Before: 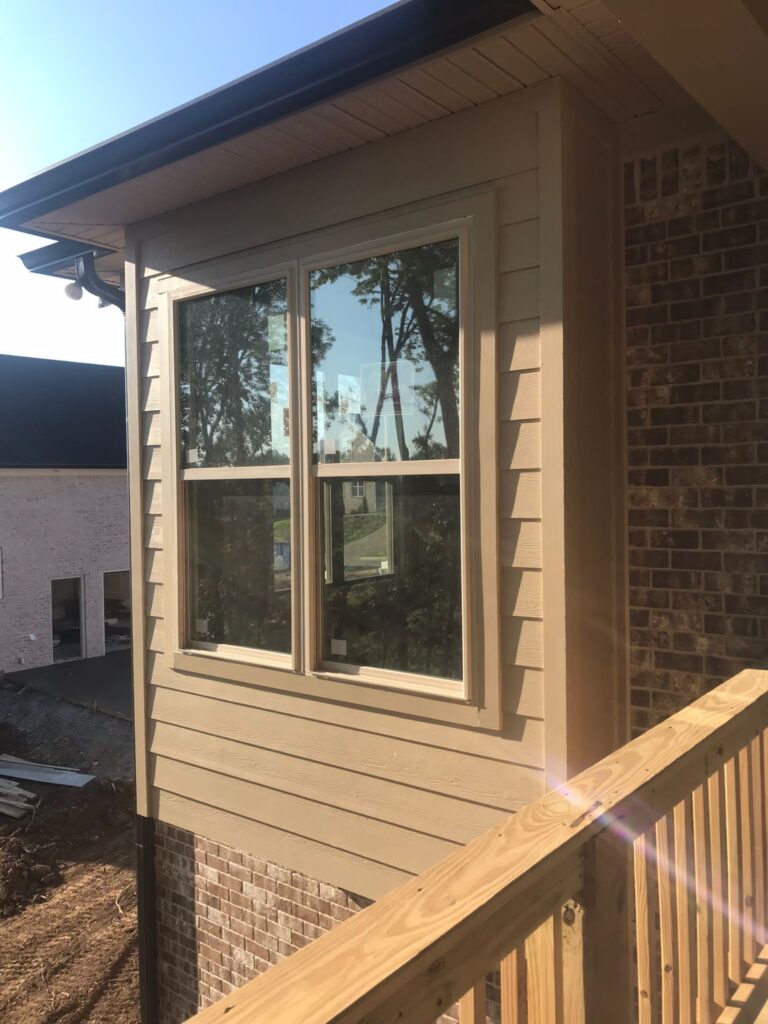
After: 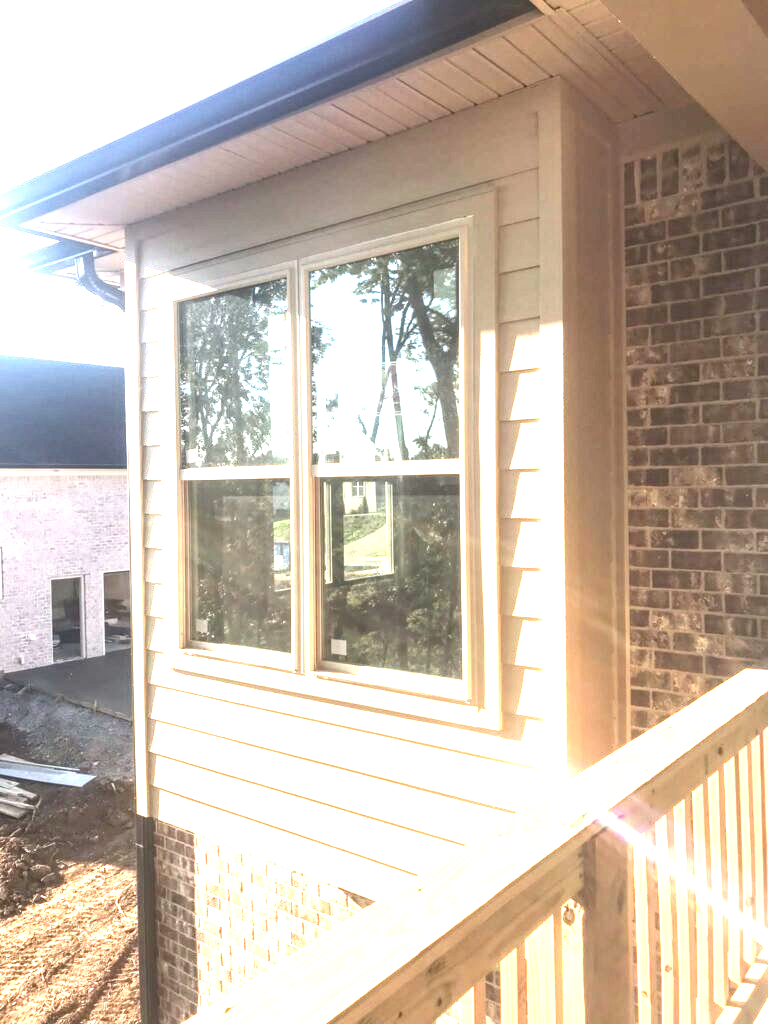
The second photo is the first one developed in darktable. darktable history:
local contrast: detail 130%
exposure: black level correction 0, exposure 2.327 EV, compensate exposure bias true, compensate highlight preservation false
contrast brightness saturation: saturation -0.05
